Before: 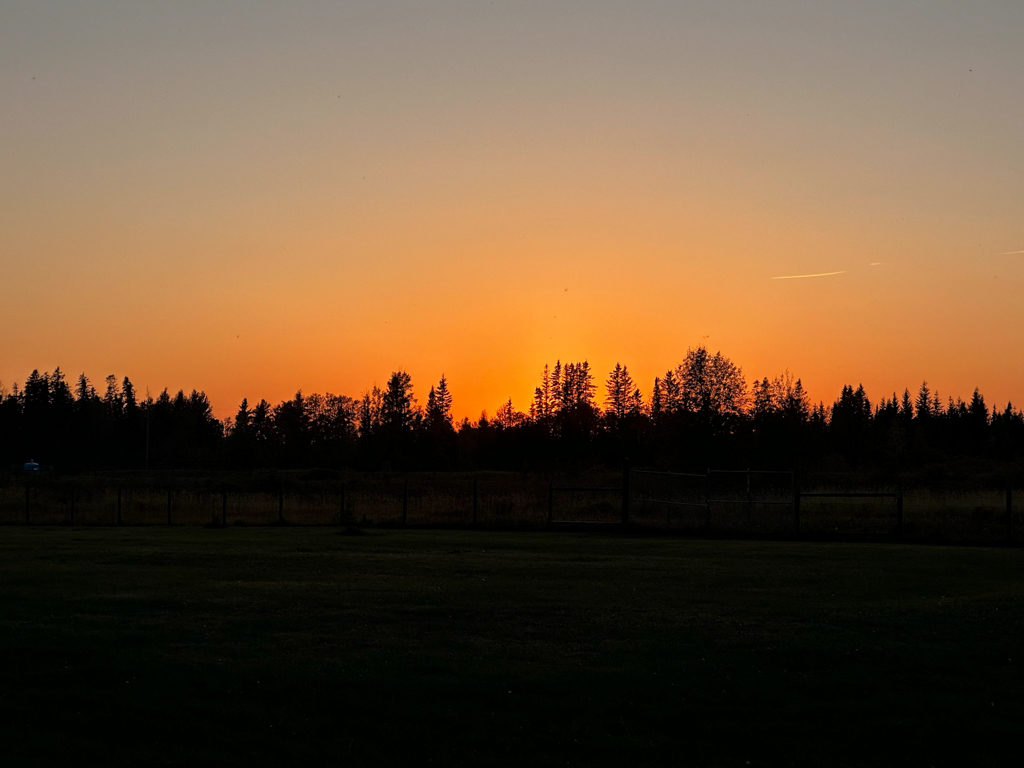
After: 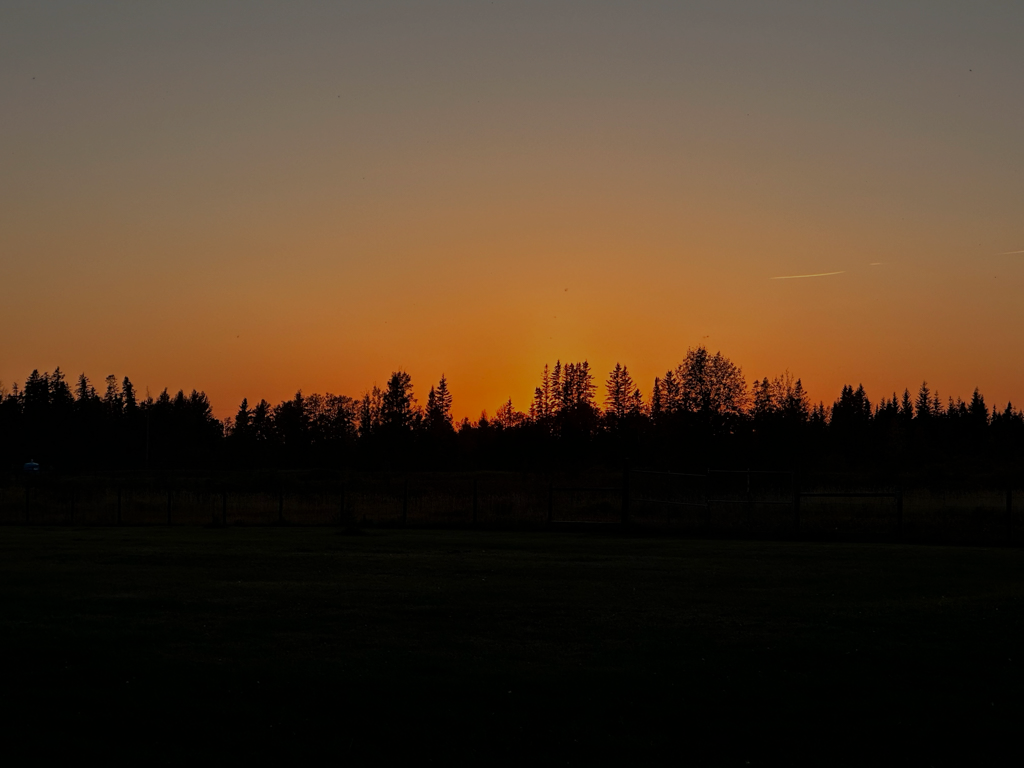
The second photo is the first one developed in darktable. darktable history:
exposure: exposure -1 EV, compensate highlight preservation false
